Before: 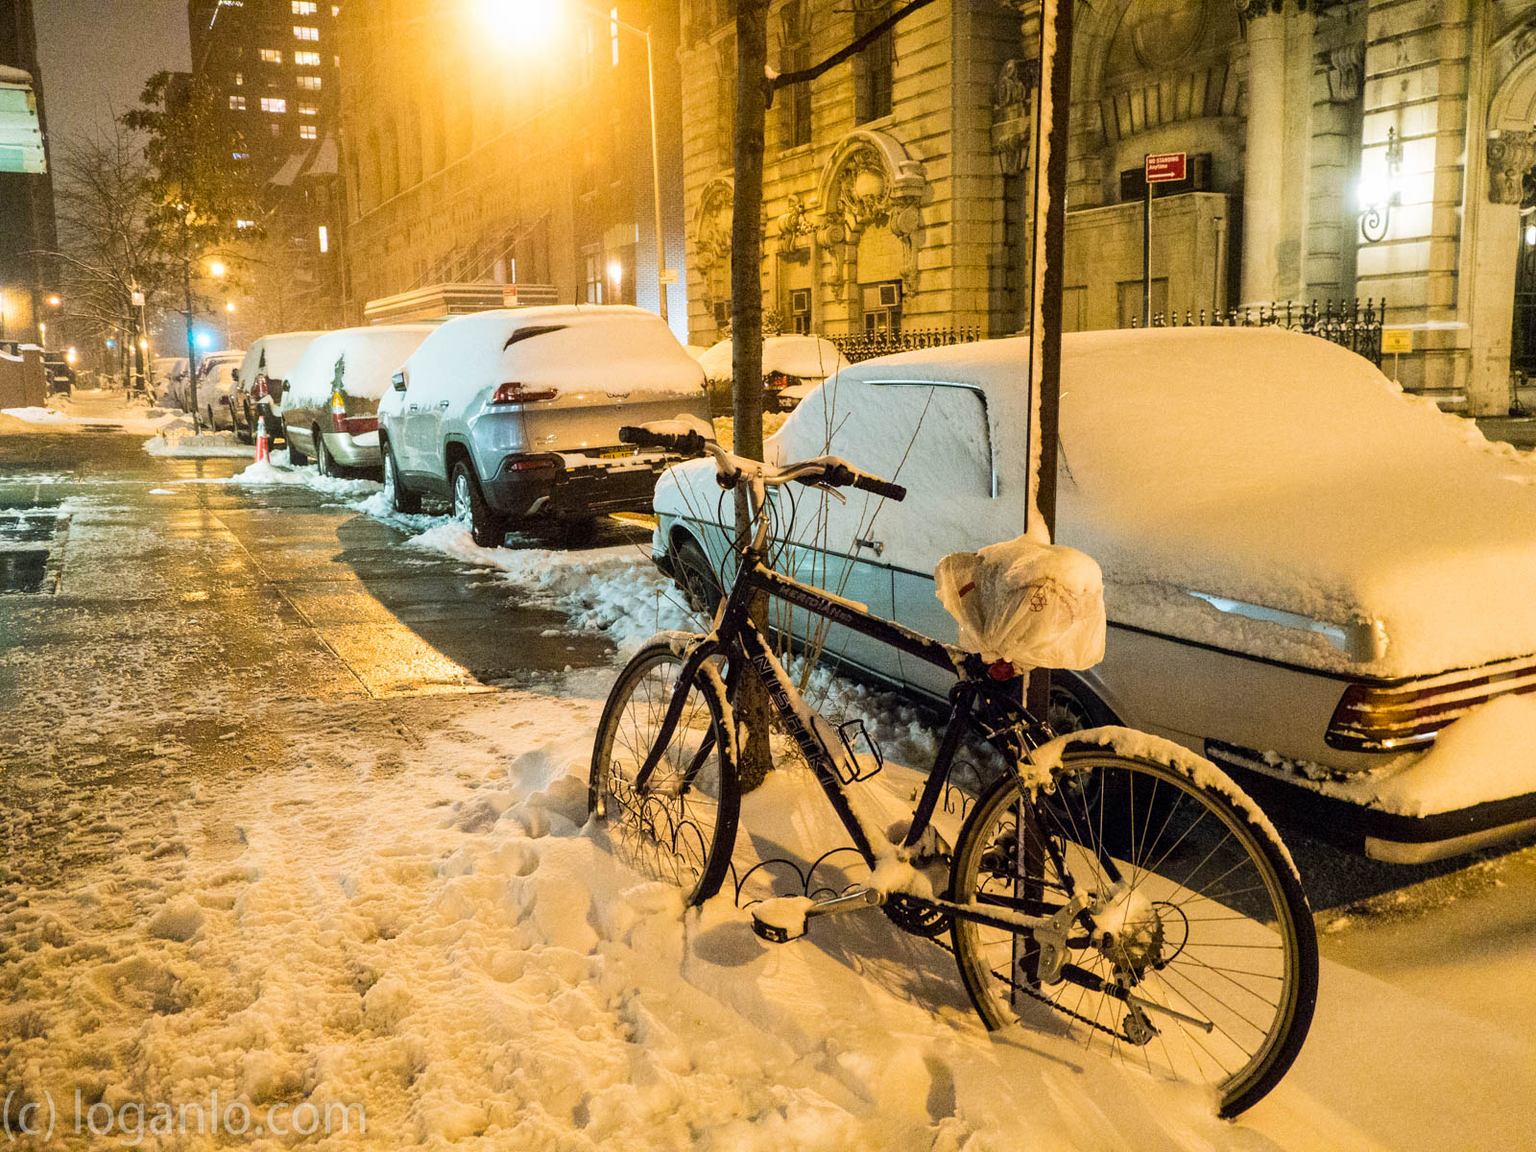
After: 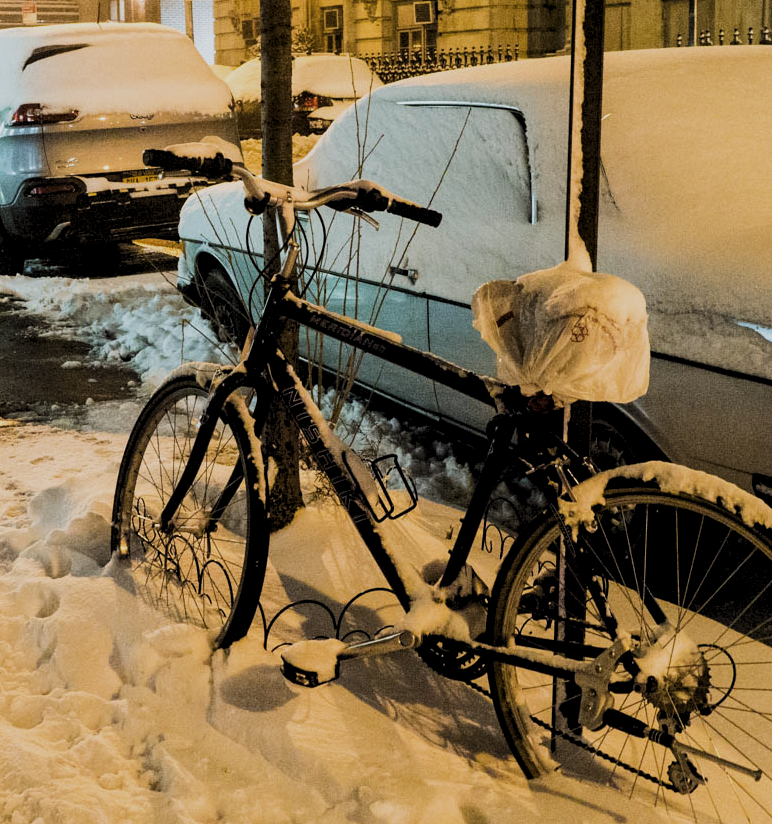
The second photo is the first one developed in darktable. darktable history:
white balance: red 0.986, blue 1.01
levels: levels [0.116, 0.574, 1]
crop: left 31.379%, top 24.658%, right 20.326%, bottom 6.628%
sigmoid: contrast 1.22, skew 0.65
